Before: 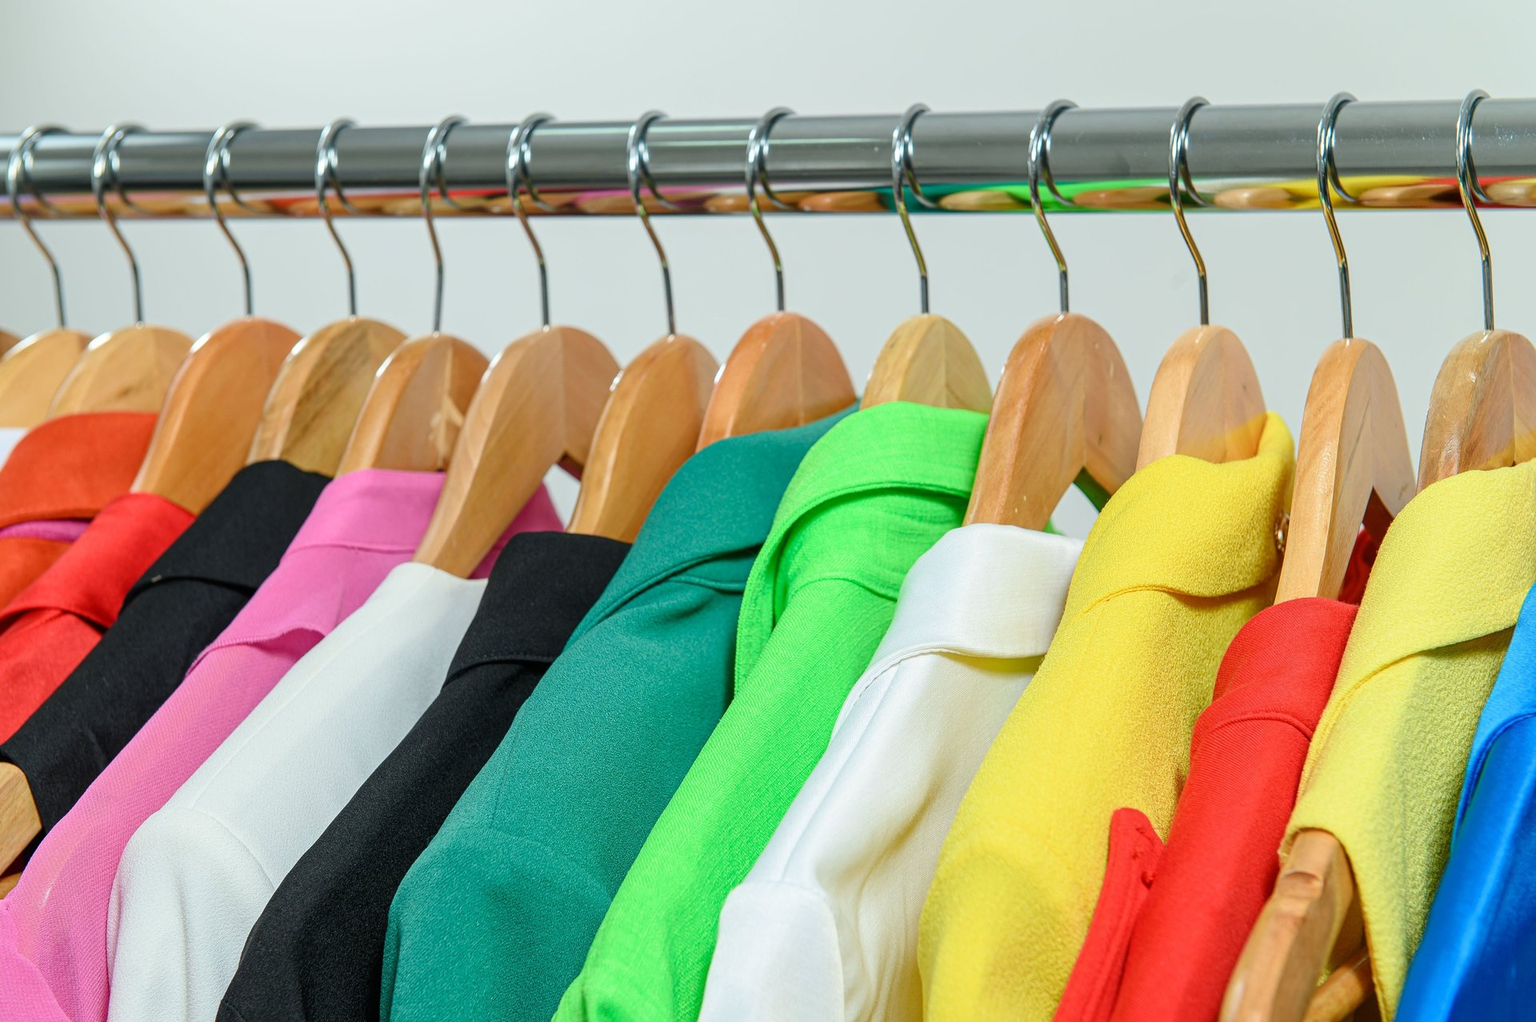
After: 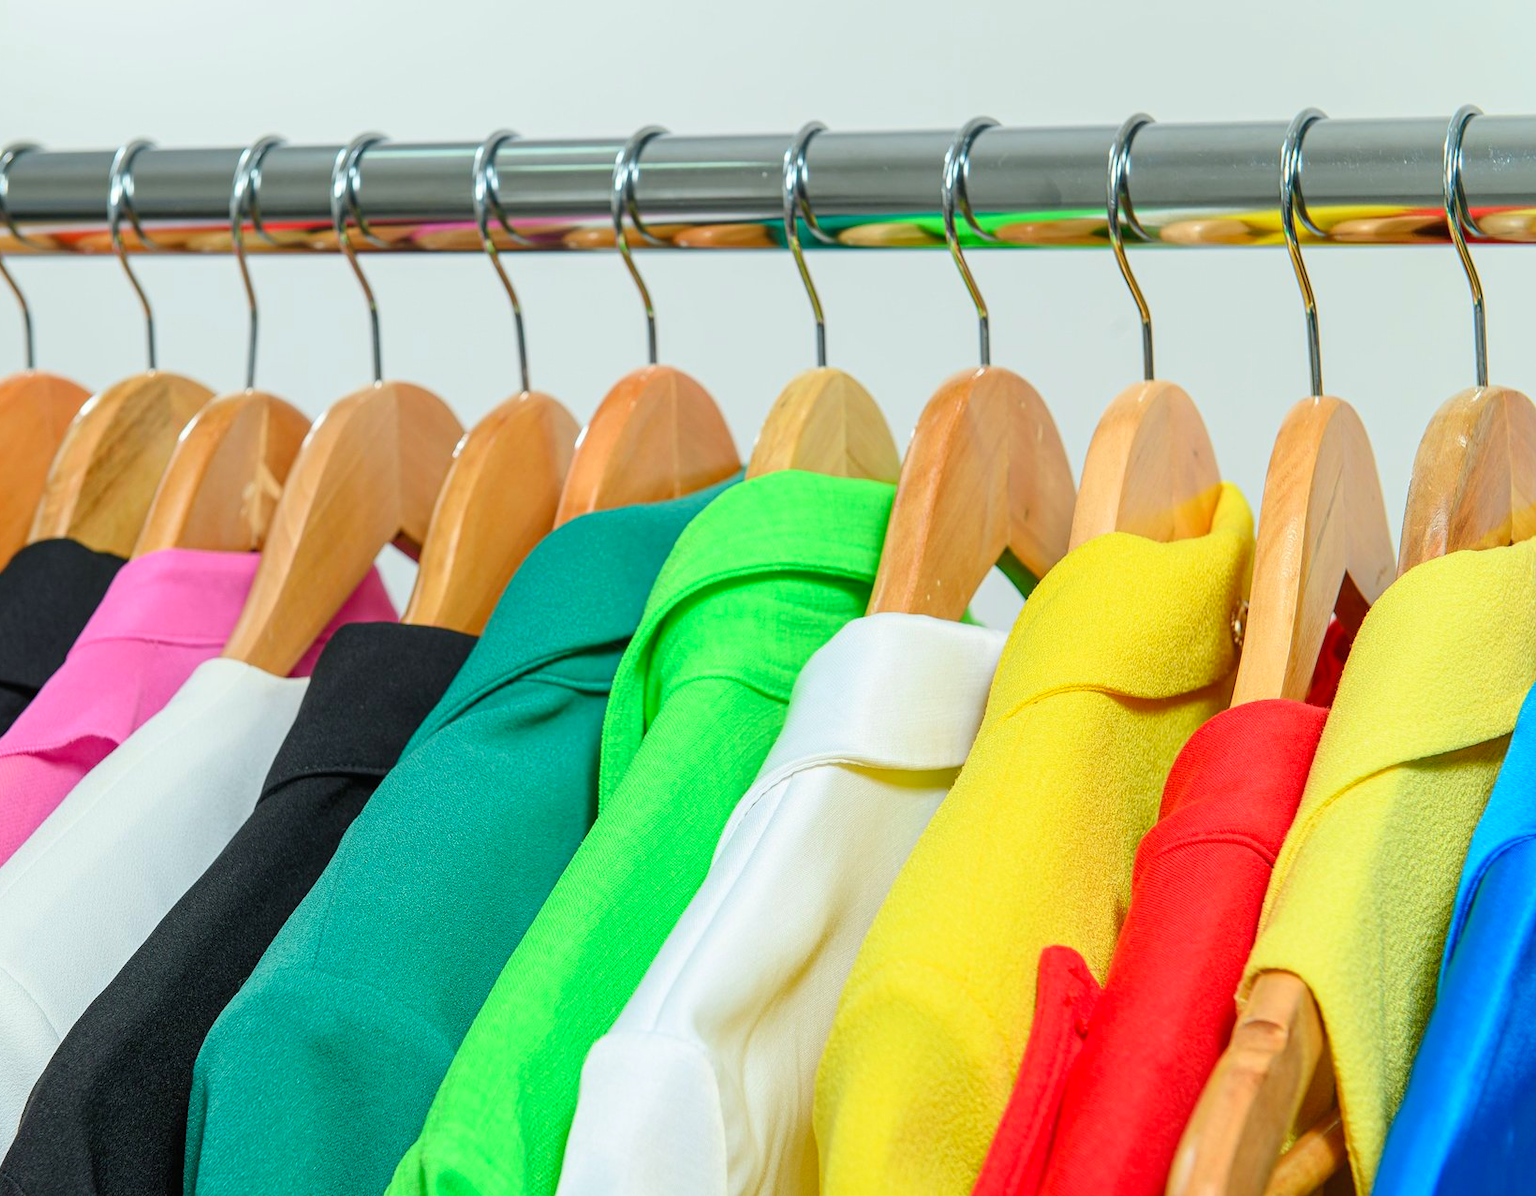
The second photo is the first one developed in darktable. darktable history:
contrast brightness saturation: contrast 0.072, brightness 0.072, saturation 0.183
crop and rotate: left 14.561%
